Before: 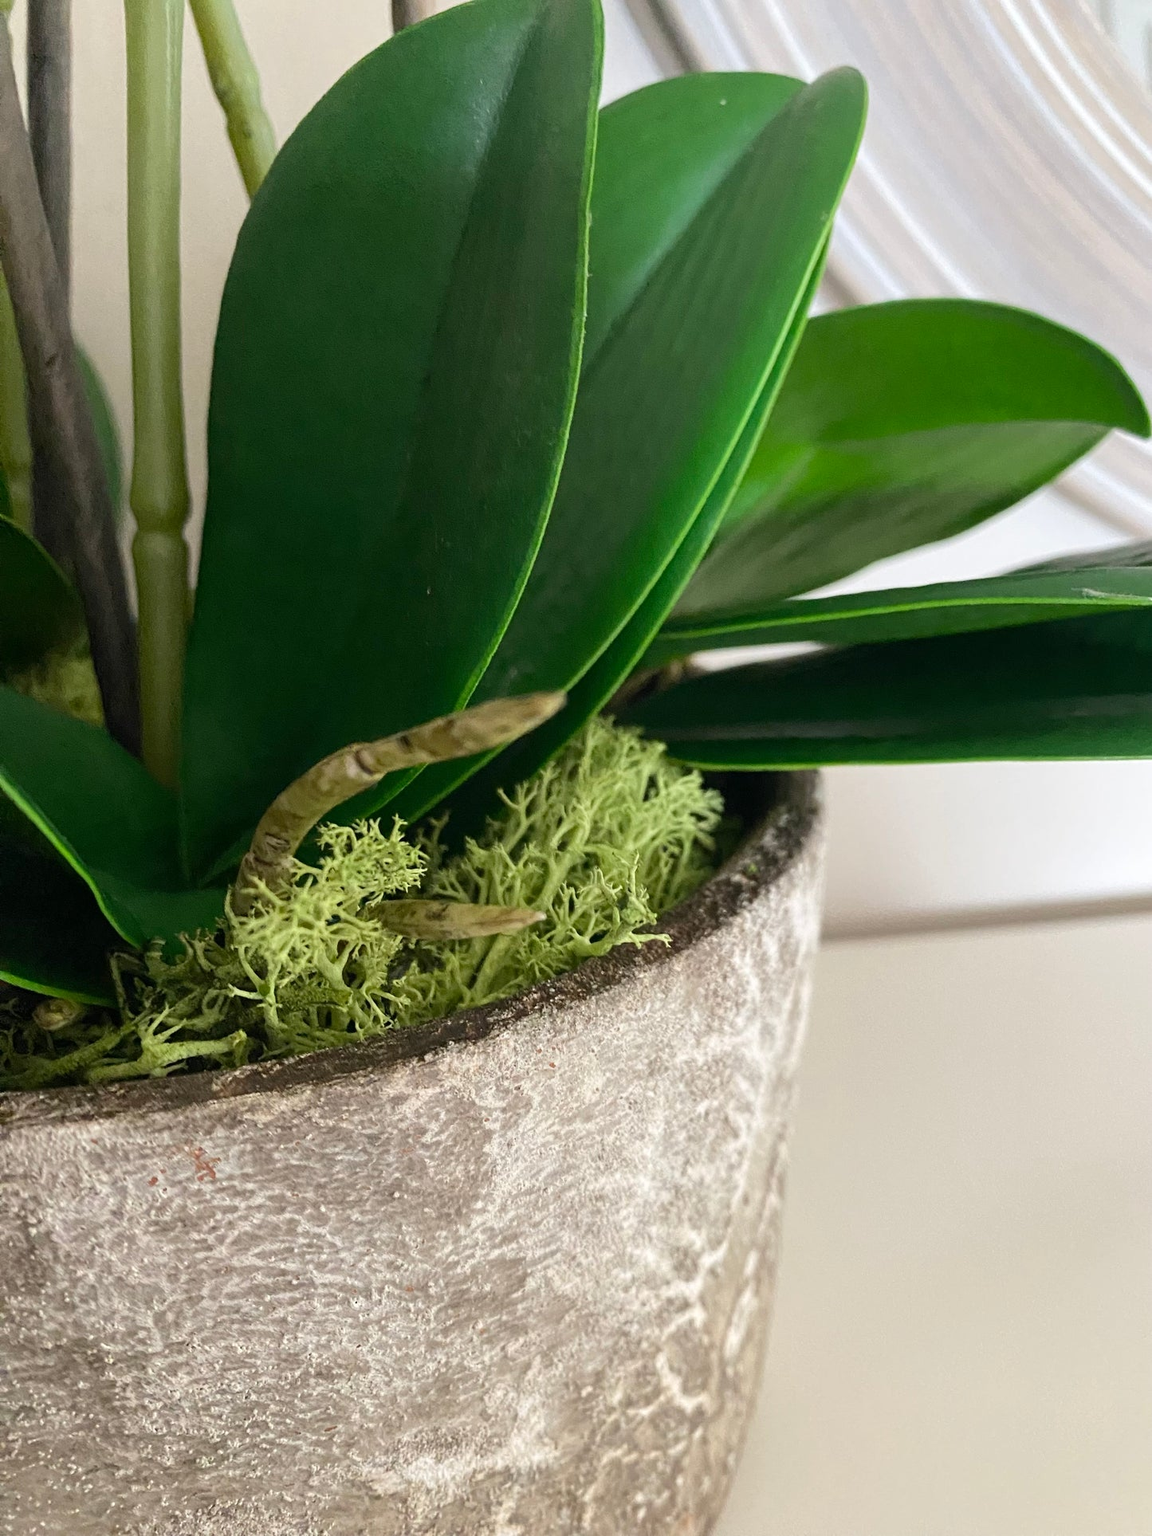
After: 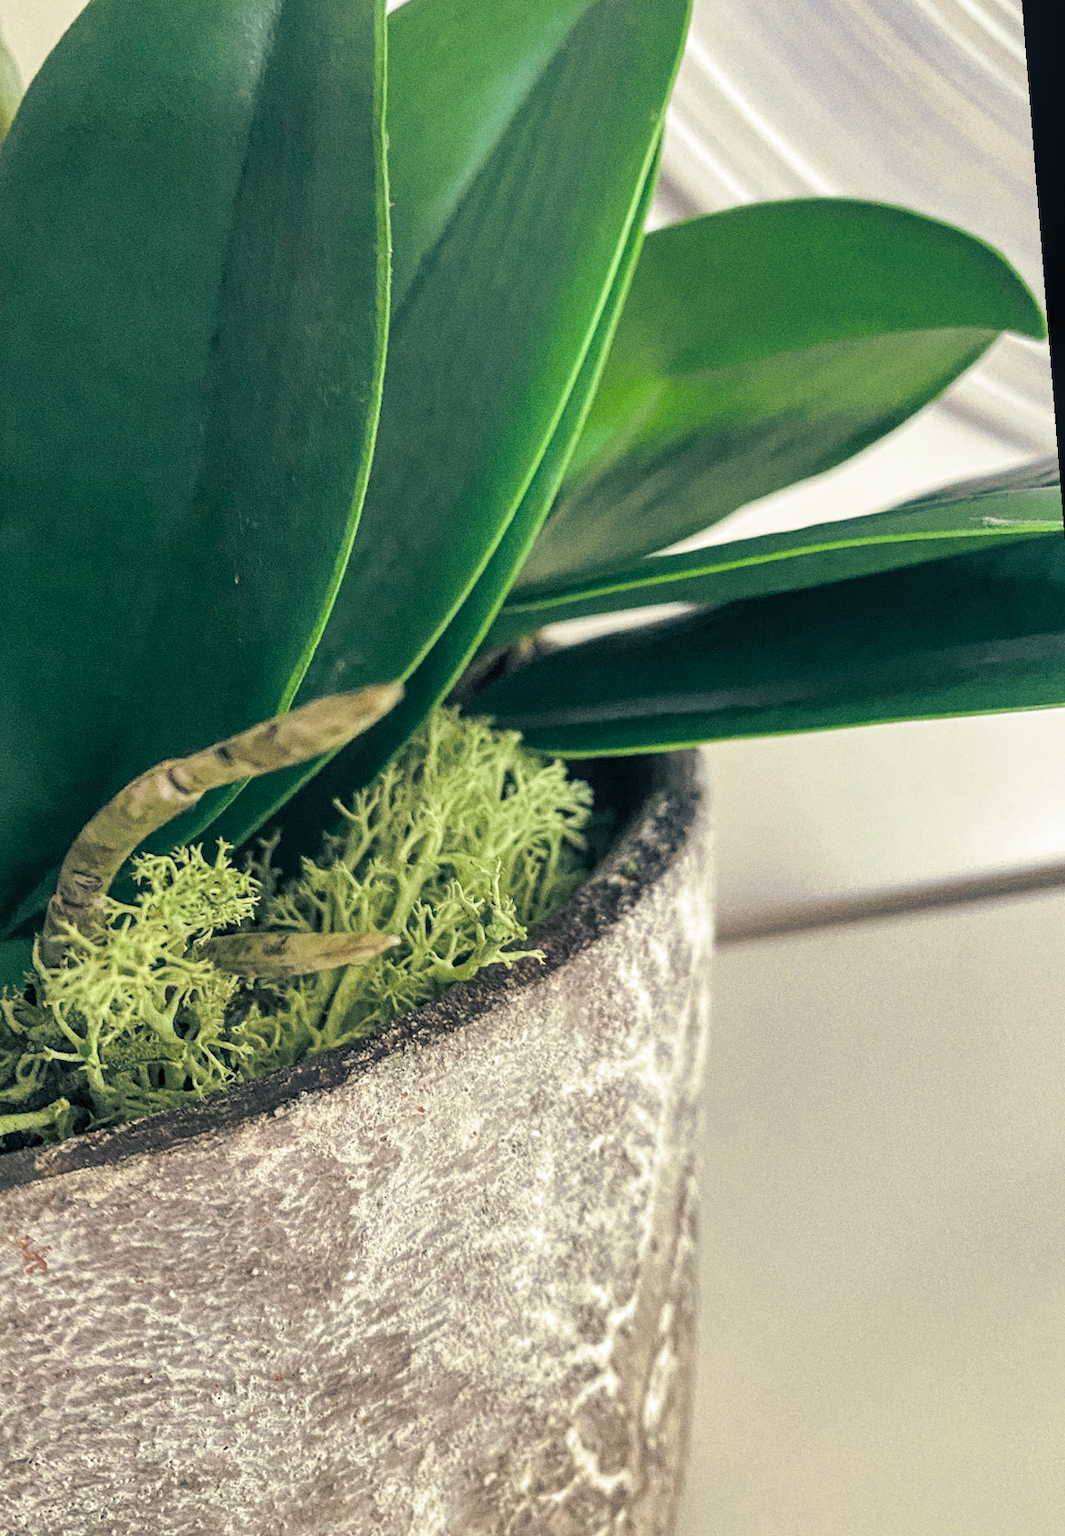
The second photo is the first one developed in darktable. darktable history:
crop: left 17.582%, bottom 0.031%
contrast brightness saturation: brightness 0.13
local contrast: on, module defaults
shadows and highlights: low approximation 0.01, soften with gaussian
rotate and perspective: rotation -4.57°, crop left 0.054, crop right 0.944, crop top 0.087, crop bottom 0.914
split-toning: shadows › hue 216°, shadows › saturation 1, highlights › hue 57.6°, balance -33.4
grain: coarseness 0.09 ISO
